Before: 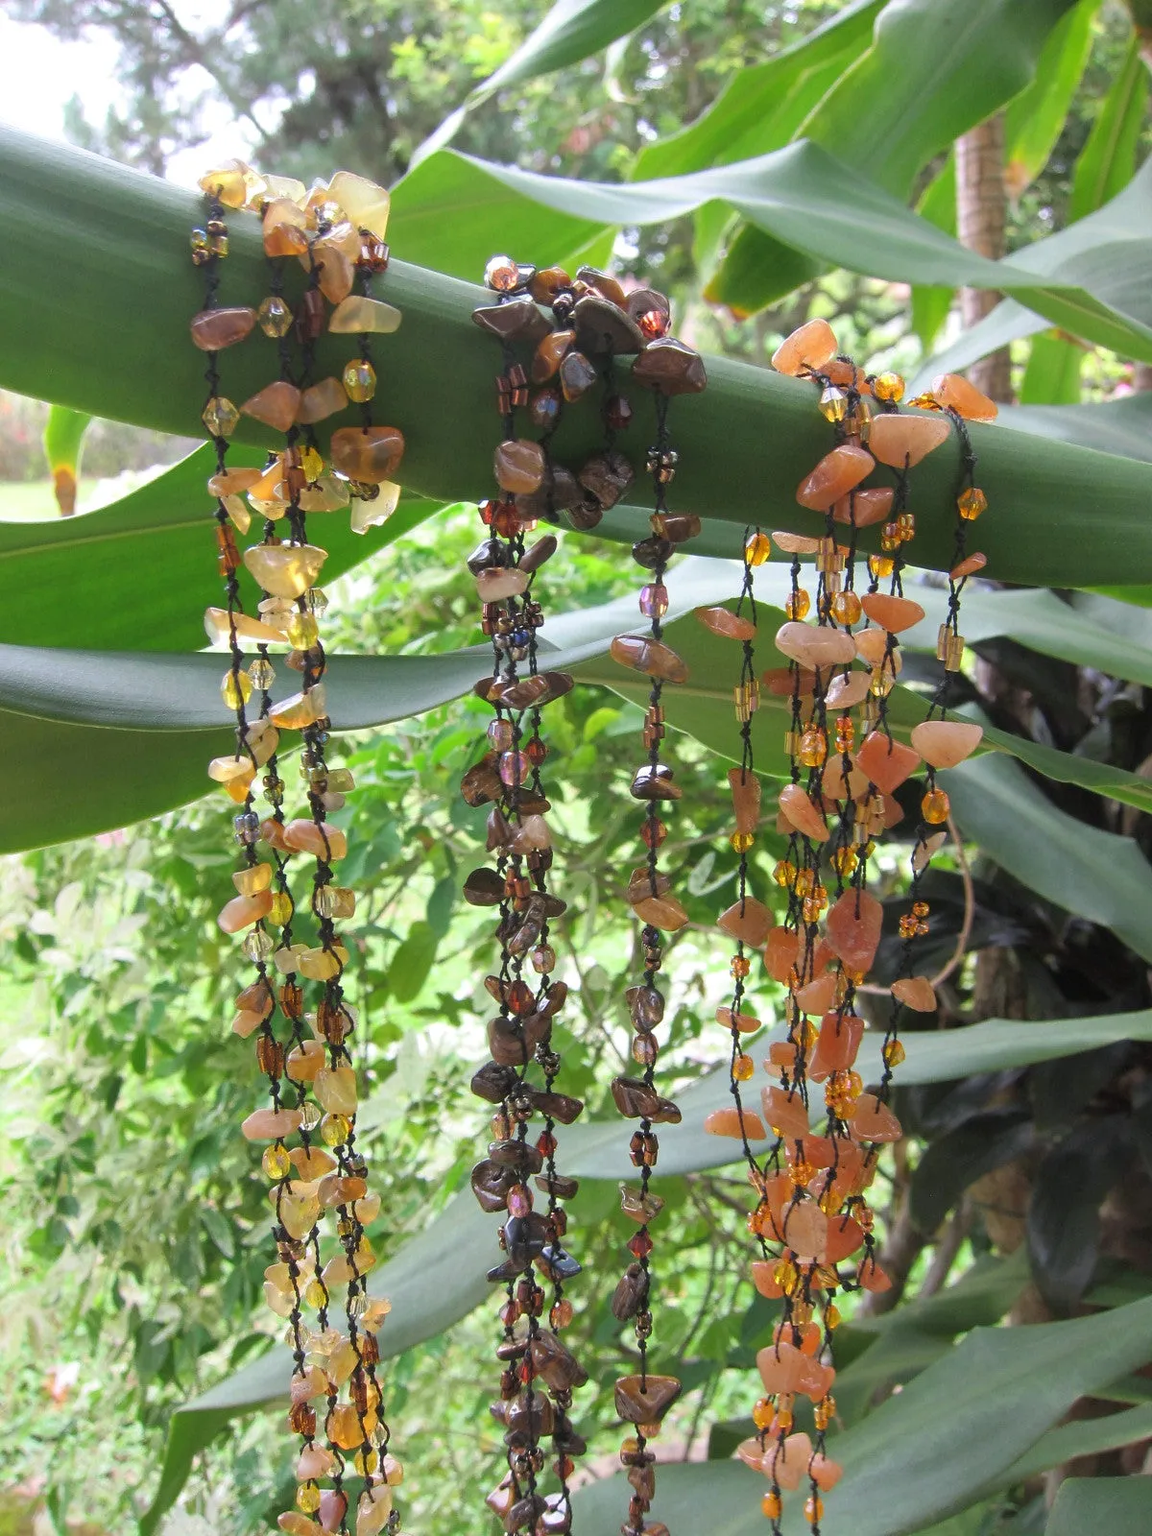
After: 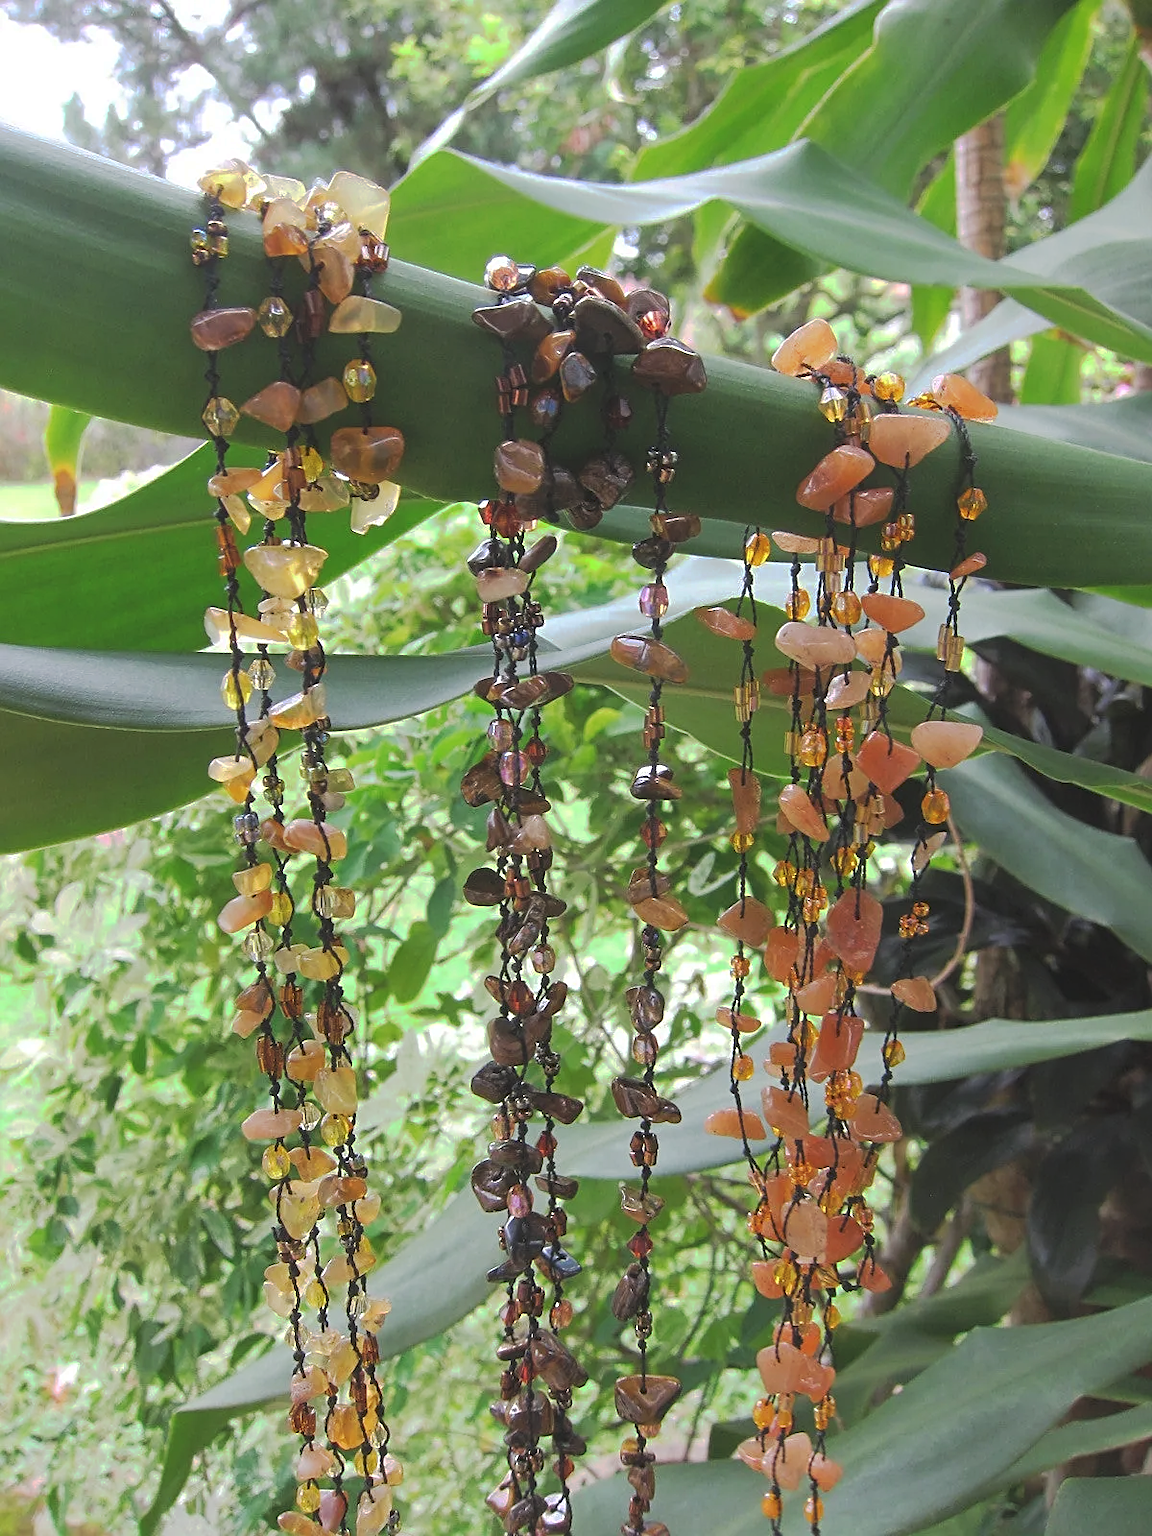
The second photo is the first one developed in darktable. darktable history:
tone curve: curves: ch0 [(0, 0) (0.003, 0.08) (0.011, 0.088) (0.025, 0.104) (0.044, 0.122) (0.069, 0.141) (0.1, 0.161) (0.136, 0.181) (0.177, 0.209) (0.224, 0.246) (0.277, 0.293) (0.335, 0.343) (0.399, 0.399) (0.468, 0.464) (0.543, 0.54) (0.623, 0.616) (0.709, 0.694) (0.801, 0.757) (0.898, 0.821) (1, 1)], preserve colors none
sharpen: on, module defaults
